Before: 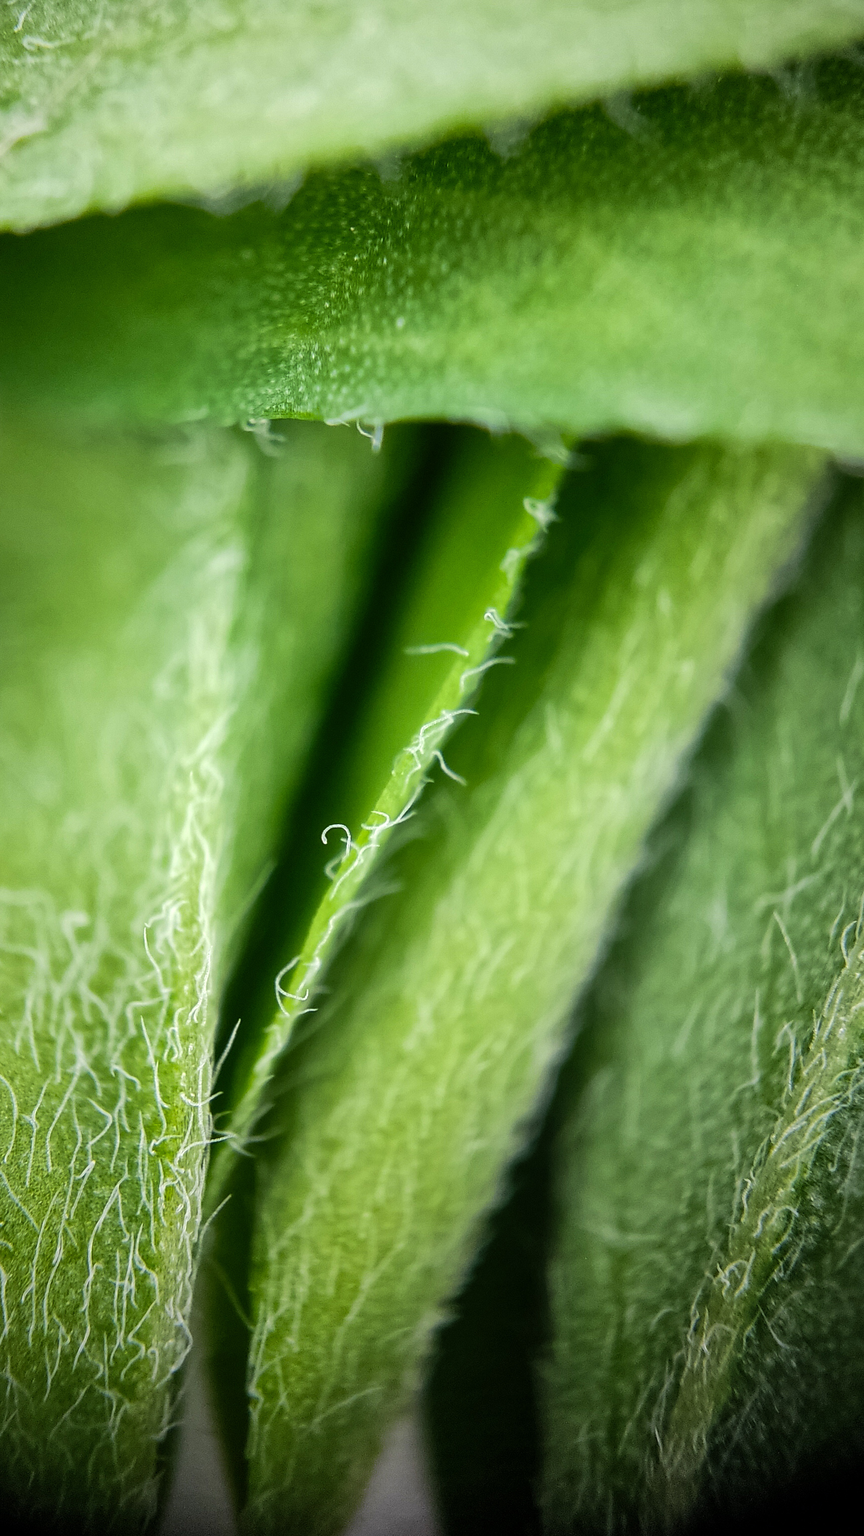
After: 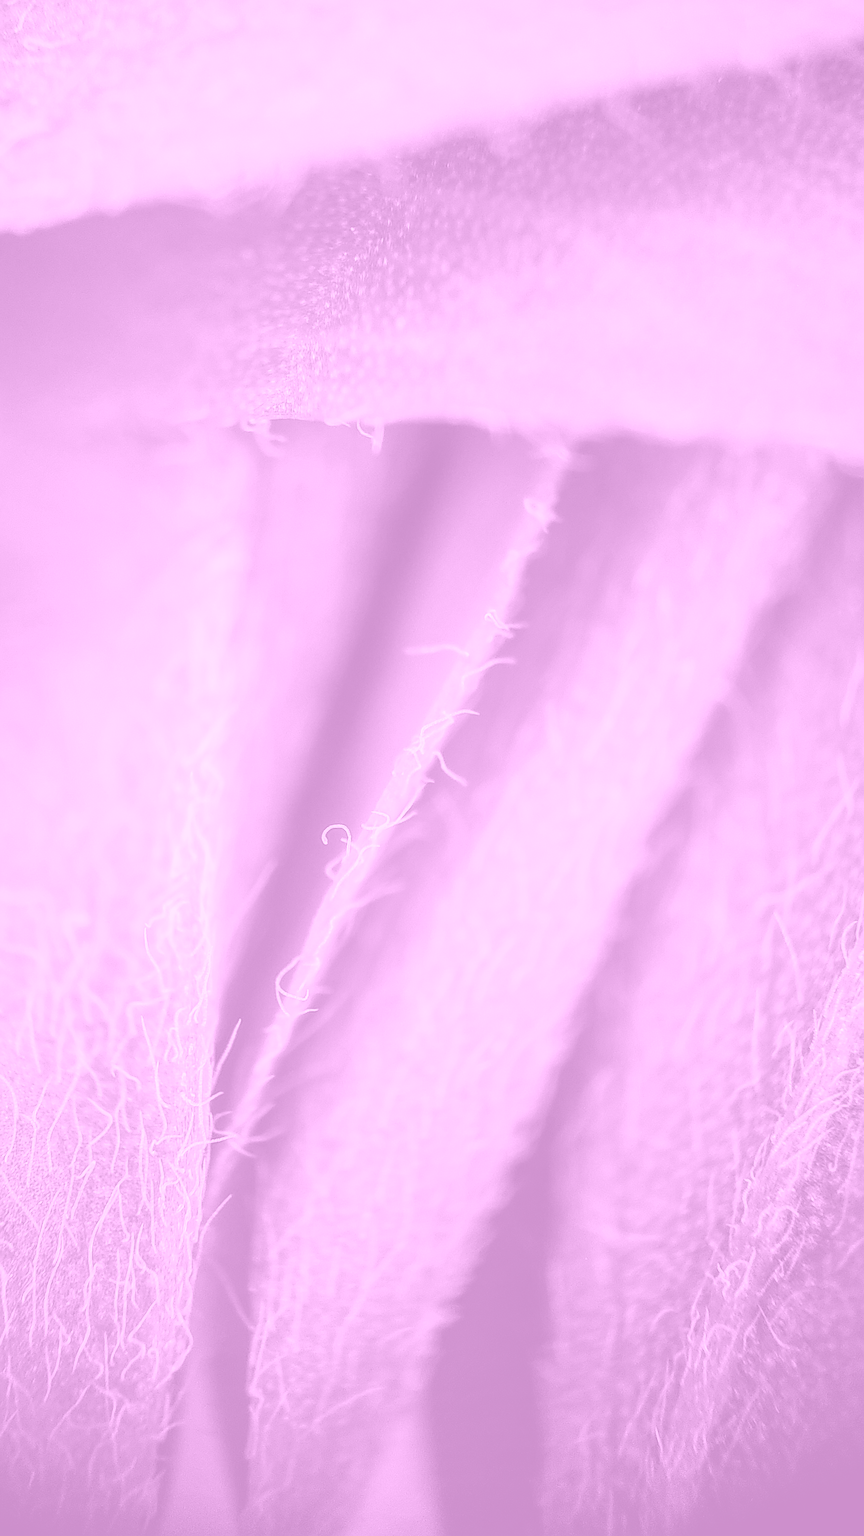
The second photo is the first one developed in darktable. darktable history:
colorize: hue 331.2°, saturation 69%, source mix 30.28%, lightness 69.02%, version 1
sharpen: on, module defaults
local contrast: on, module defaults
